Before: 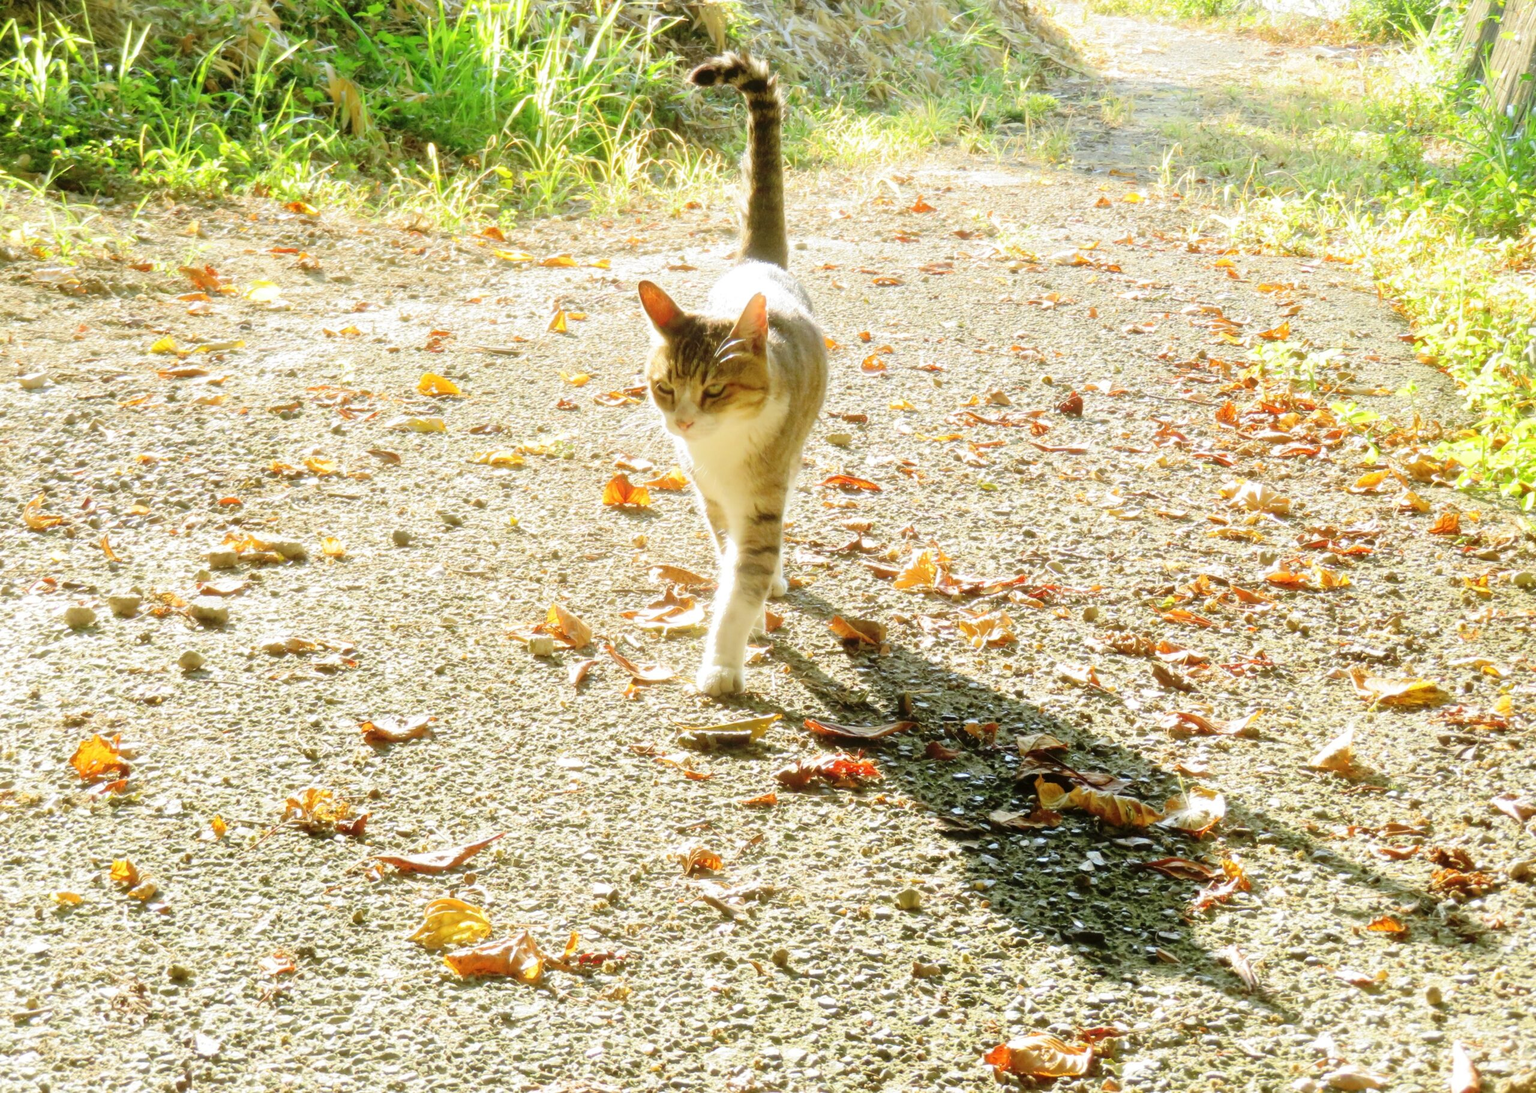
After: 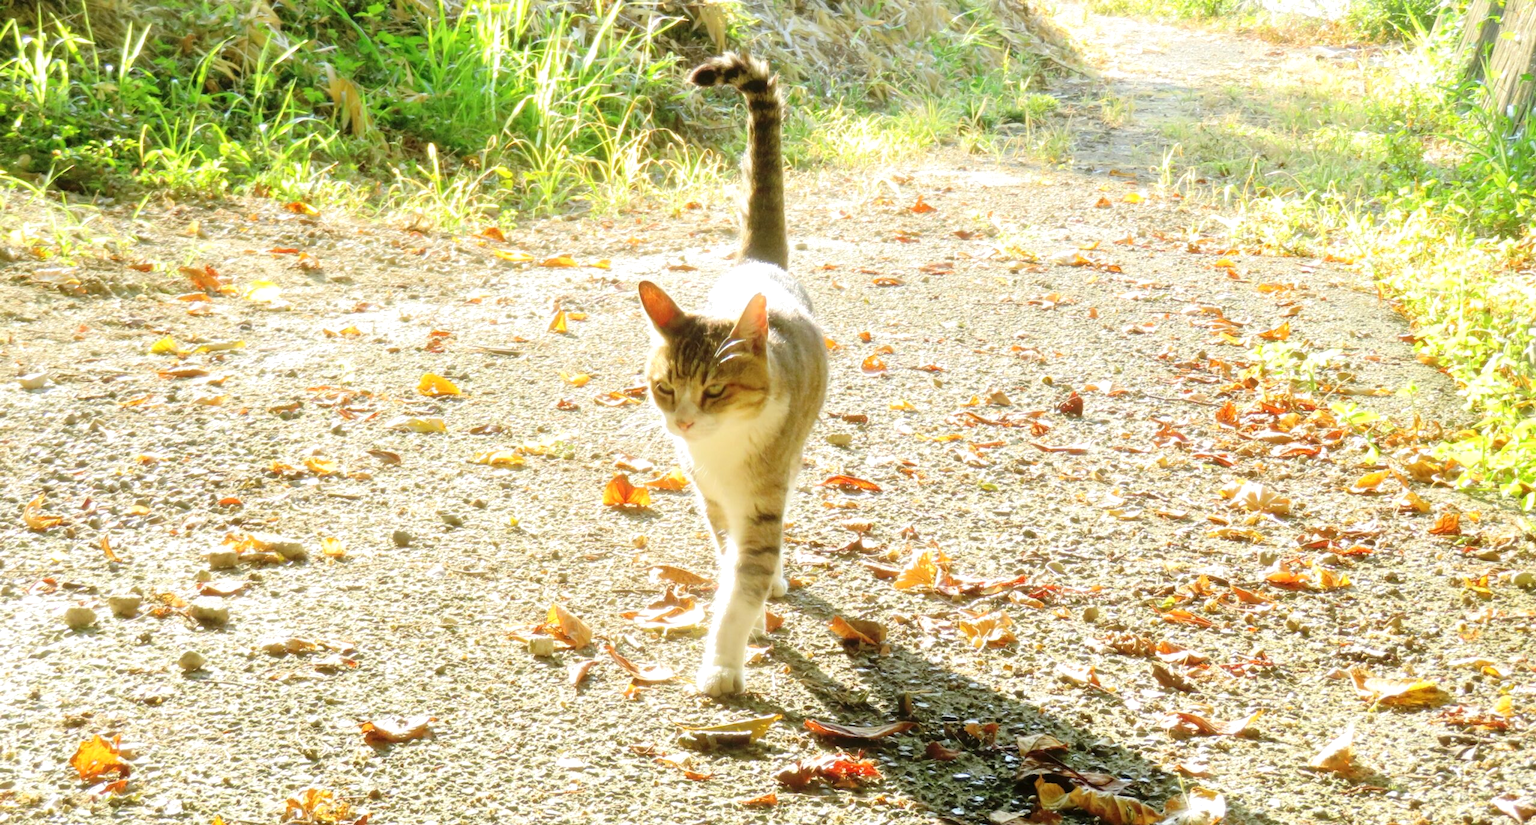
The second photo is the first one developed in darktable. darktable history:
crop: bottom 24.508%
exposure: exposure 0.153 EV, compensate highlight preservation false
